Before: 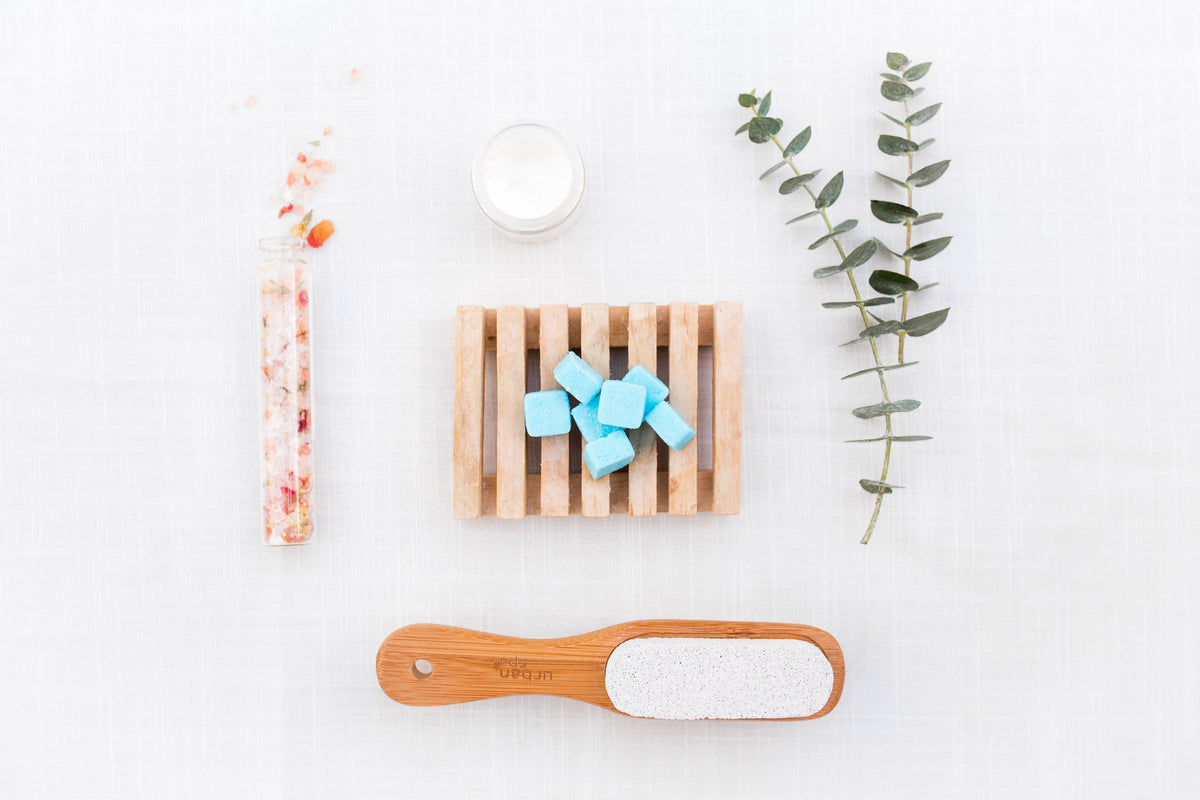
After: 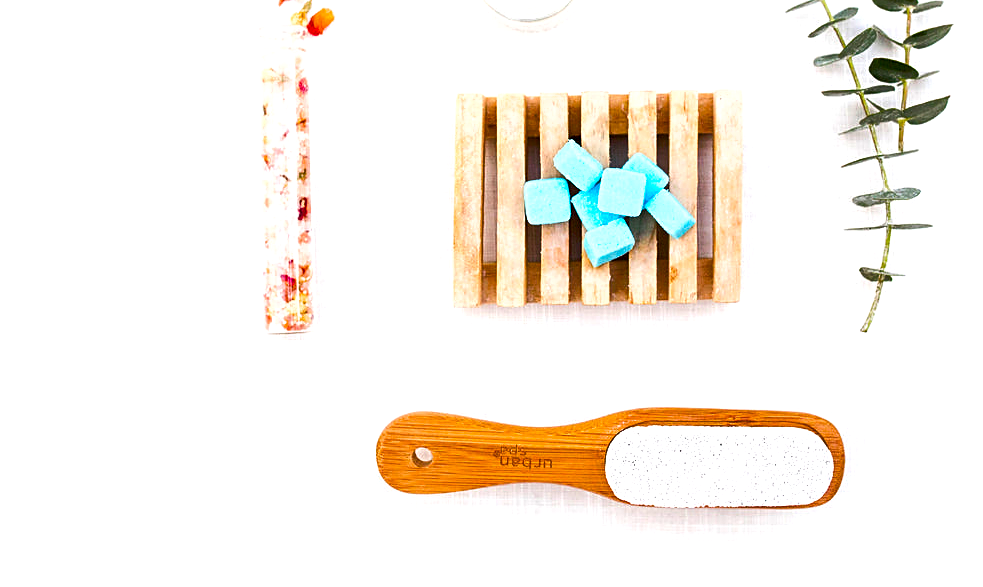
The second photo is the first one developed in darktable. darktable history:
sharpen: on, module defaults
shadows and highlights: radius 125.12, shadows 30.43, highlights -30.95, low approximation 0.01, soften with gaussian
crop: top 26.546%, right 18.003%
exposure: black level correction 0.001, exposure 0.498 EV, compensate highlight preservation false
color balance rgb: shadows lift › chroma 2.033%, shadows lift › hue 138.47°, linear chroma grading › global chroma 14.8%, perceptual saturation grading › global saturation 16.699%, global vibrance 11.014%
haze removal: compatibility mode true, adaptive false
